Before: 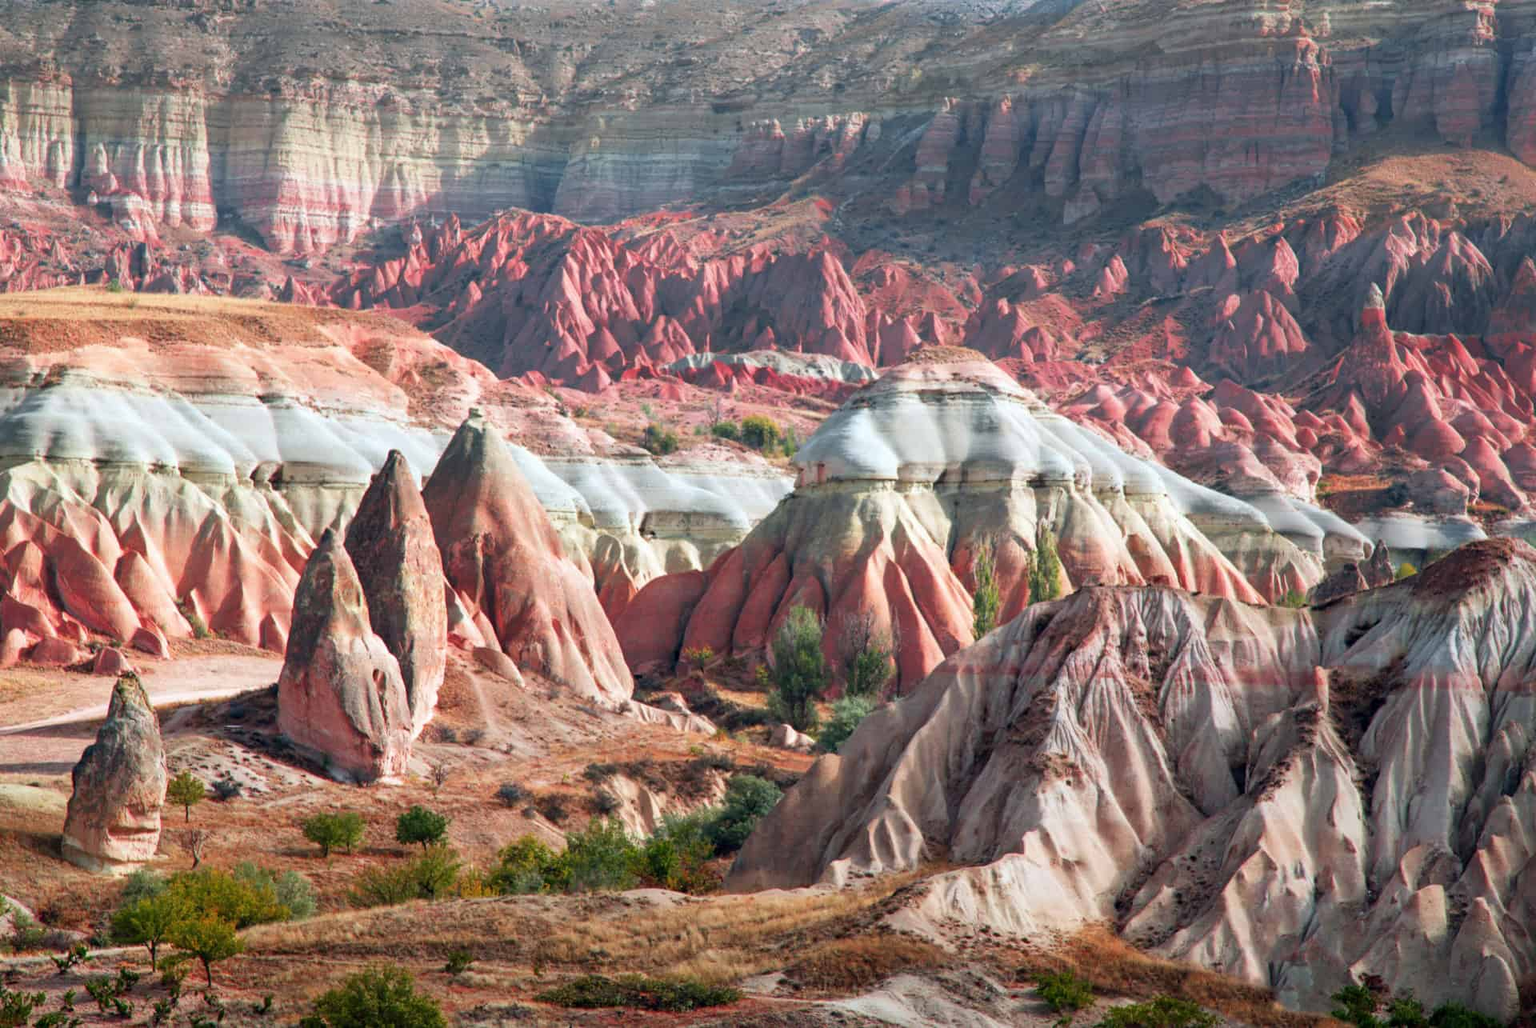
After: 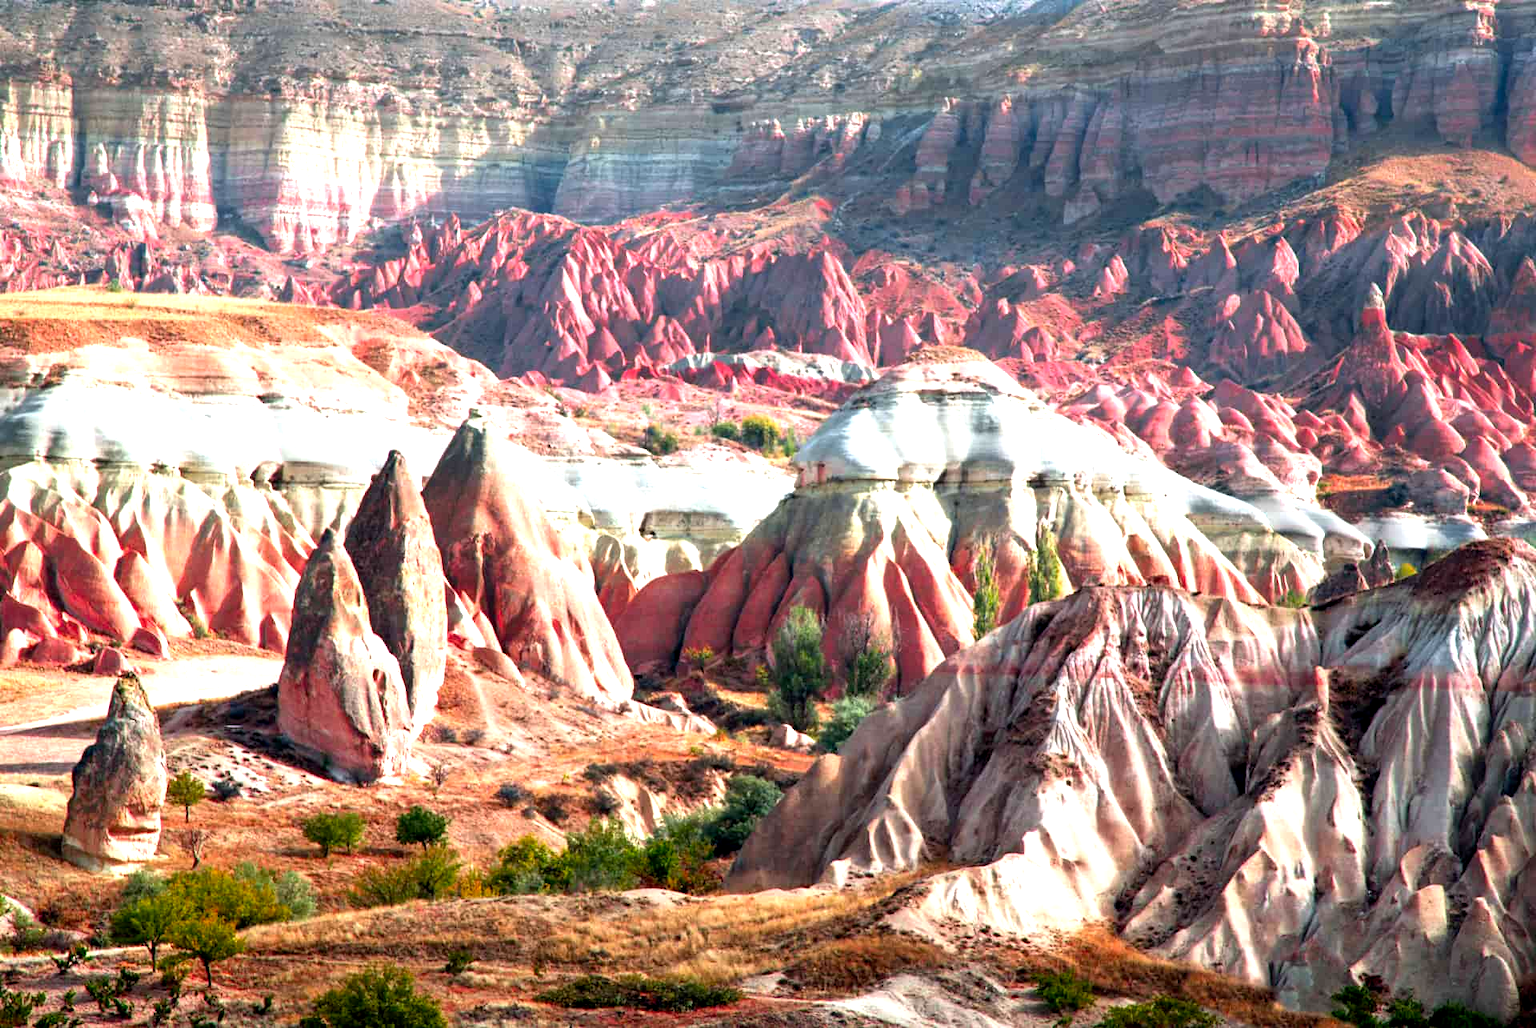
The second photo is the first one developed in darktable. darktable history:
exposure: exposure 0.515 EV, compensate highlight preservation false
color balance: lift [0.991, 1, 1, 1], gamma [0.996, 1, 1, 1], input saturation 98.52%, contrast 20.34%, output saturation 103.72%
